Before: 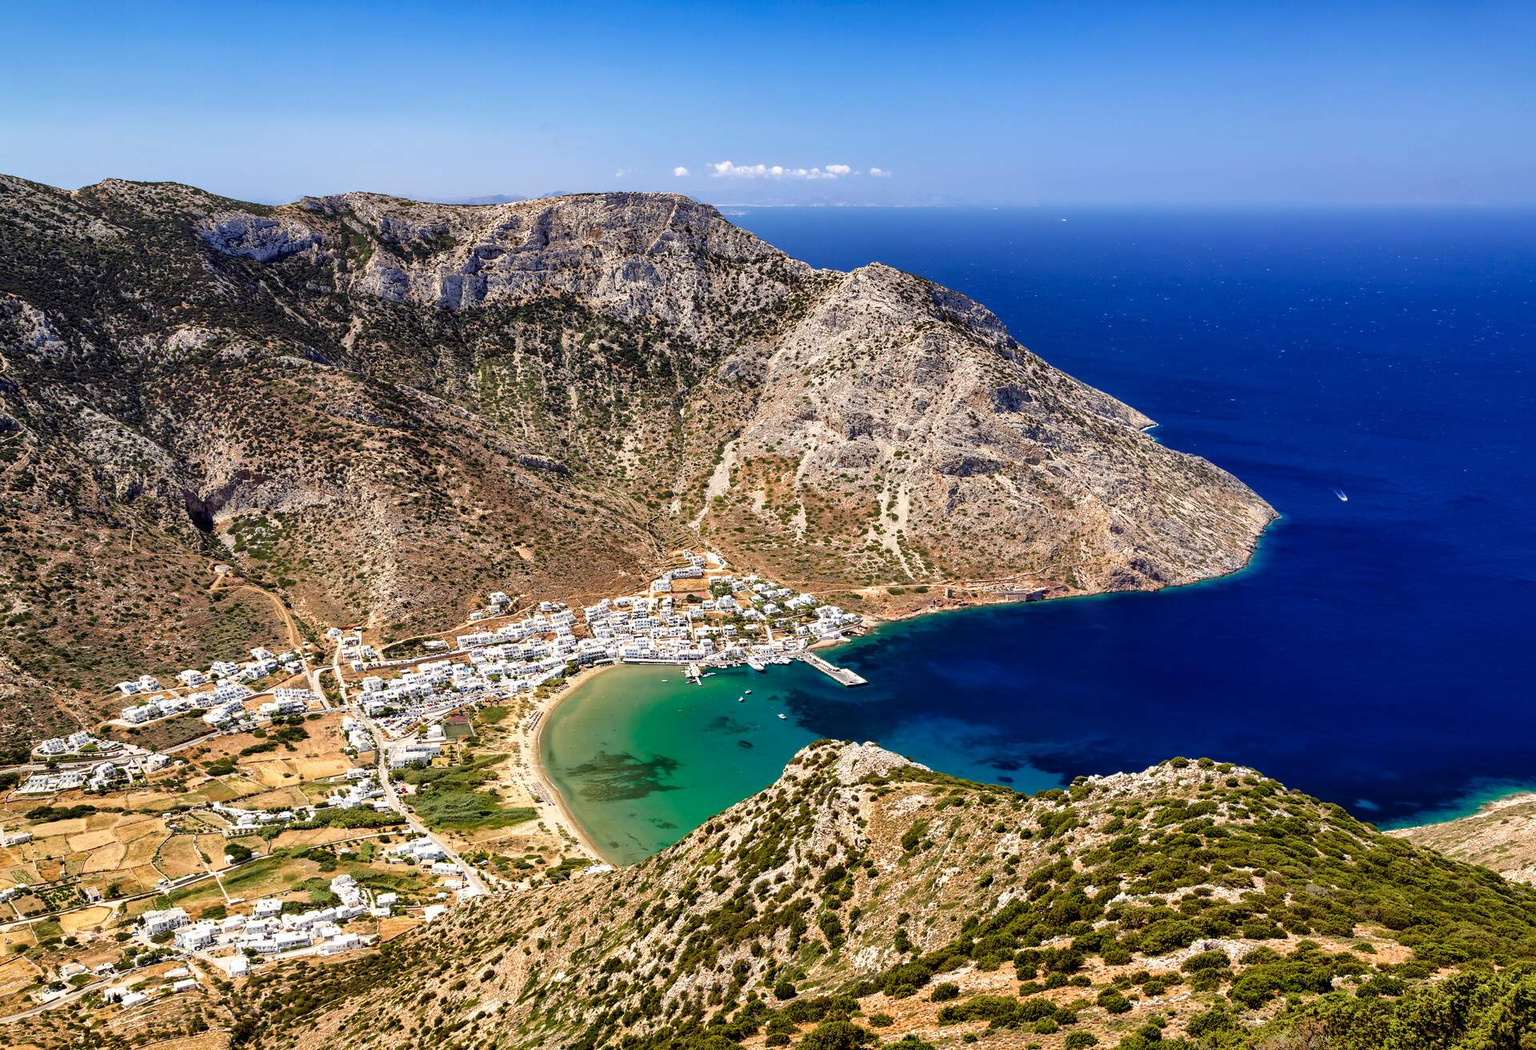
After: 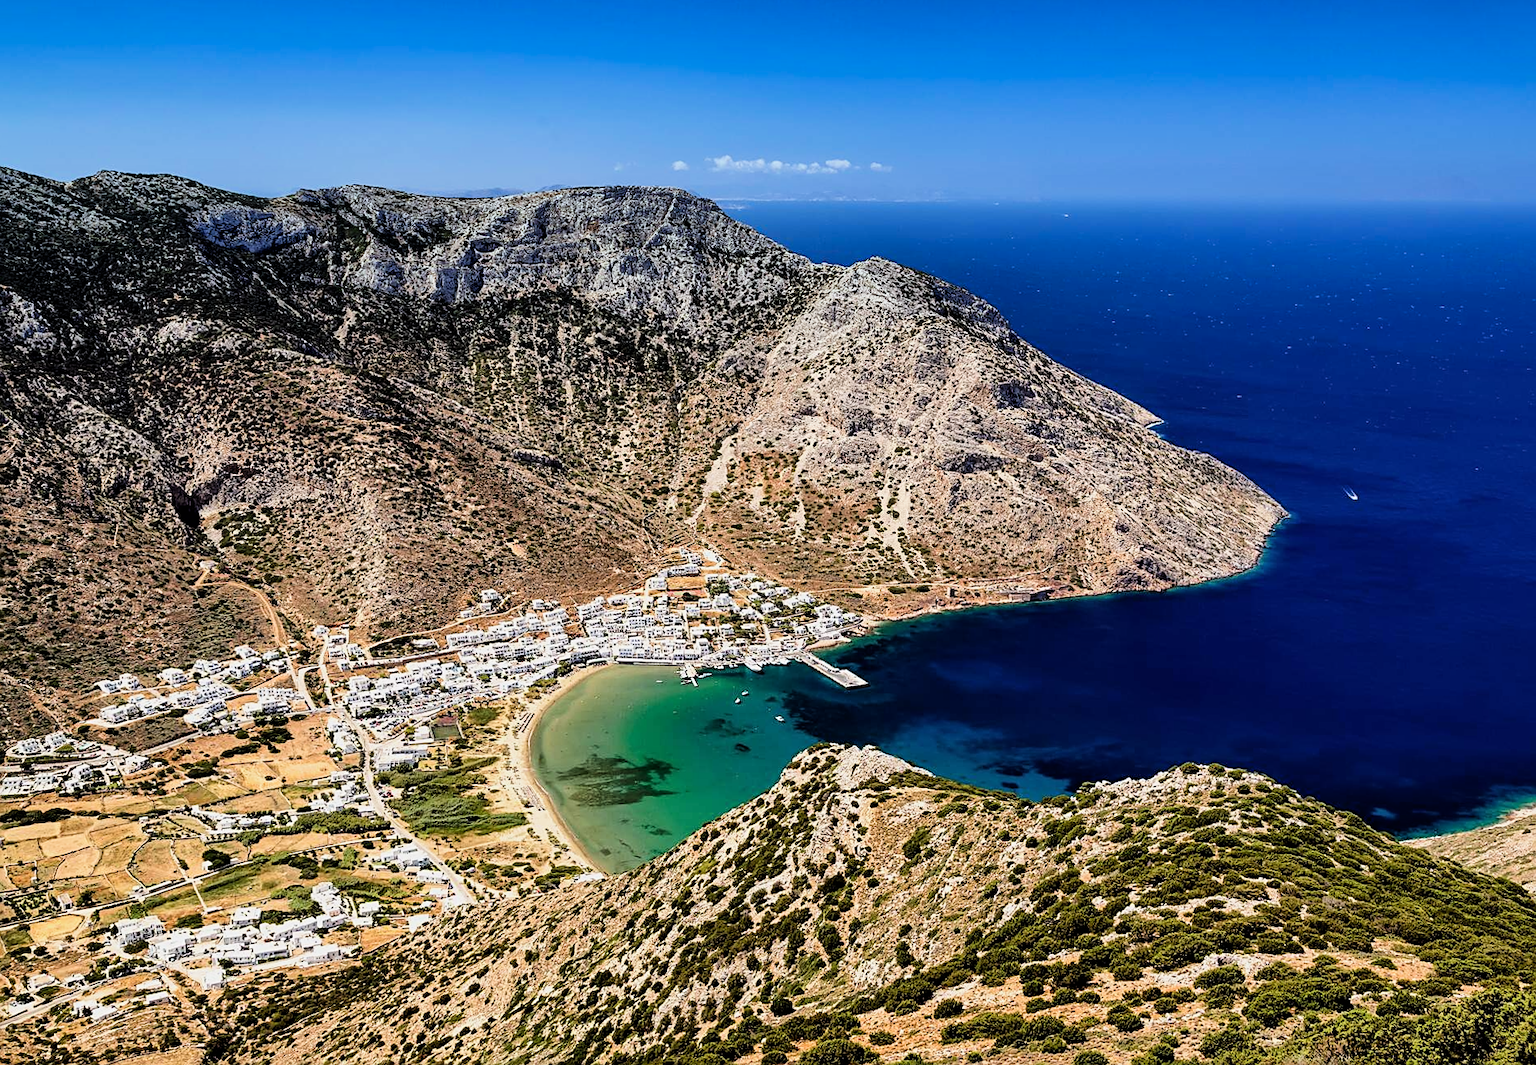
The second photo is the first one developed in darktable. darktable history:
graduated density: density 2.02 EV, hardness 44%, rotation 0.374°, offset 8.21, hue 208.8°, saturation 97%
sharpen: on, module defaults
filmic rgb: black relative exposure -16 EV, white relative exposure 6.29 EV, hardness 5.1, contrast 1.35
rotate and perspective: rotation 0.226°, lens shift (vertical) -0.042, crop left 0.023, crop right 0.982, crop top 0.006, crop bottom 0.994
